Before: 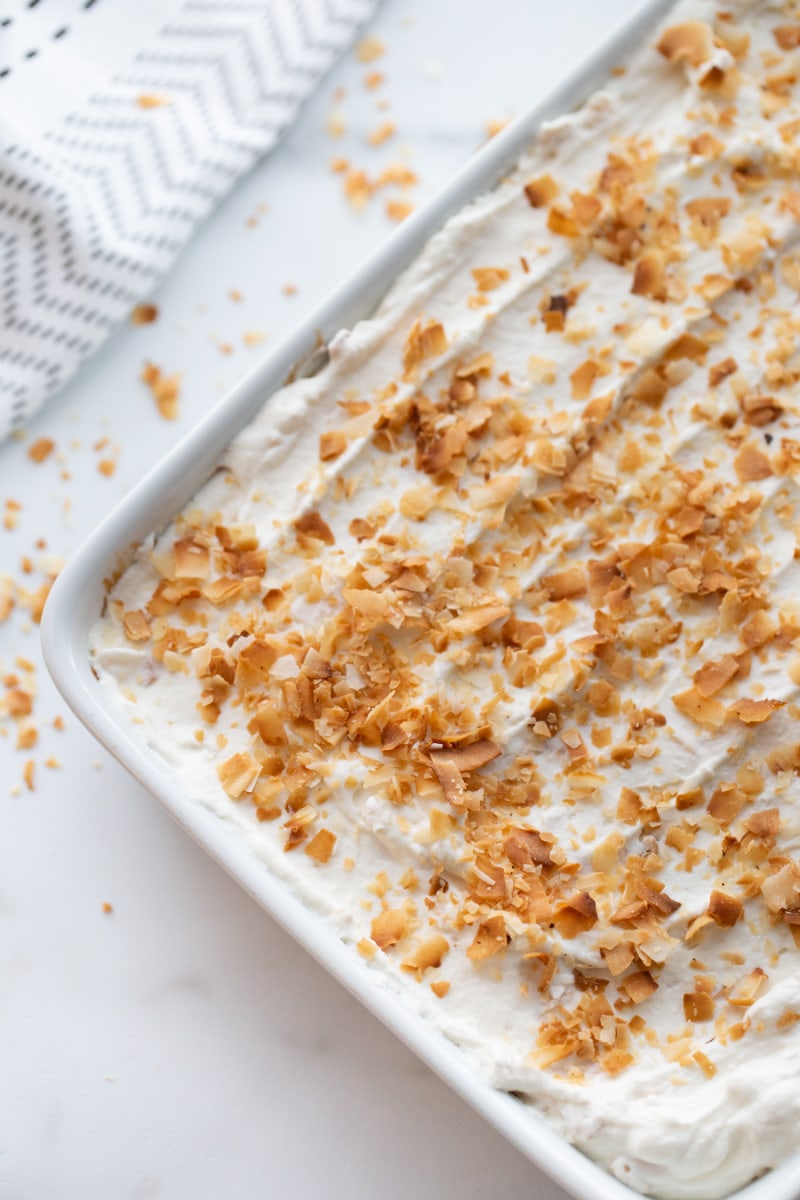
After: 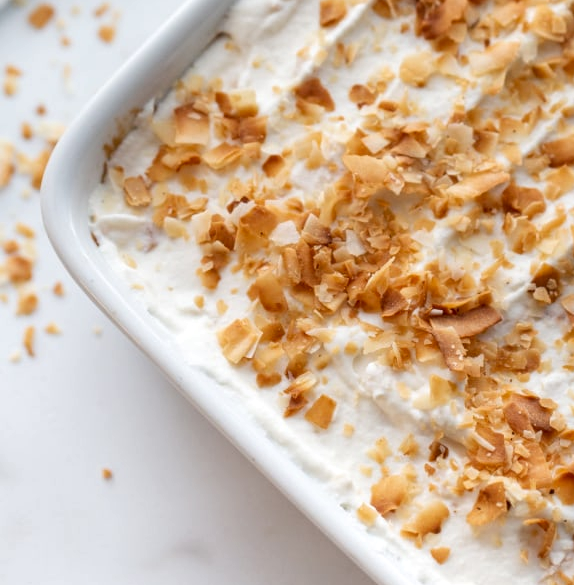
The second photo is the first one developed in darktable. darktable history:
crop: top 36.234%, right 28.217%, bottom 14.958%
local contrast: on, module defaults
